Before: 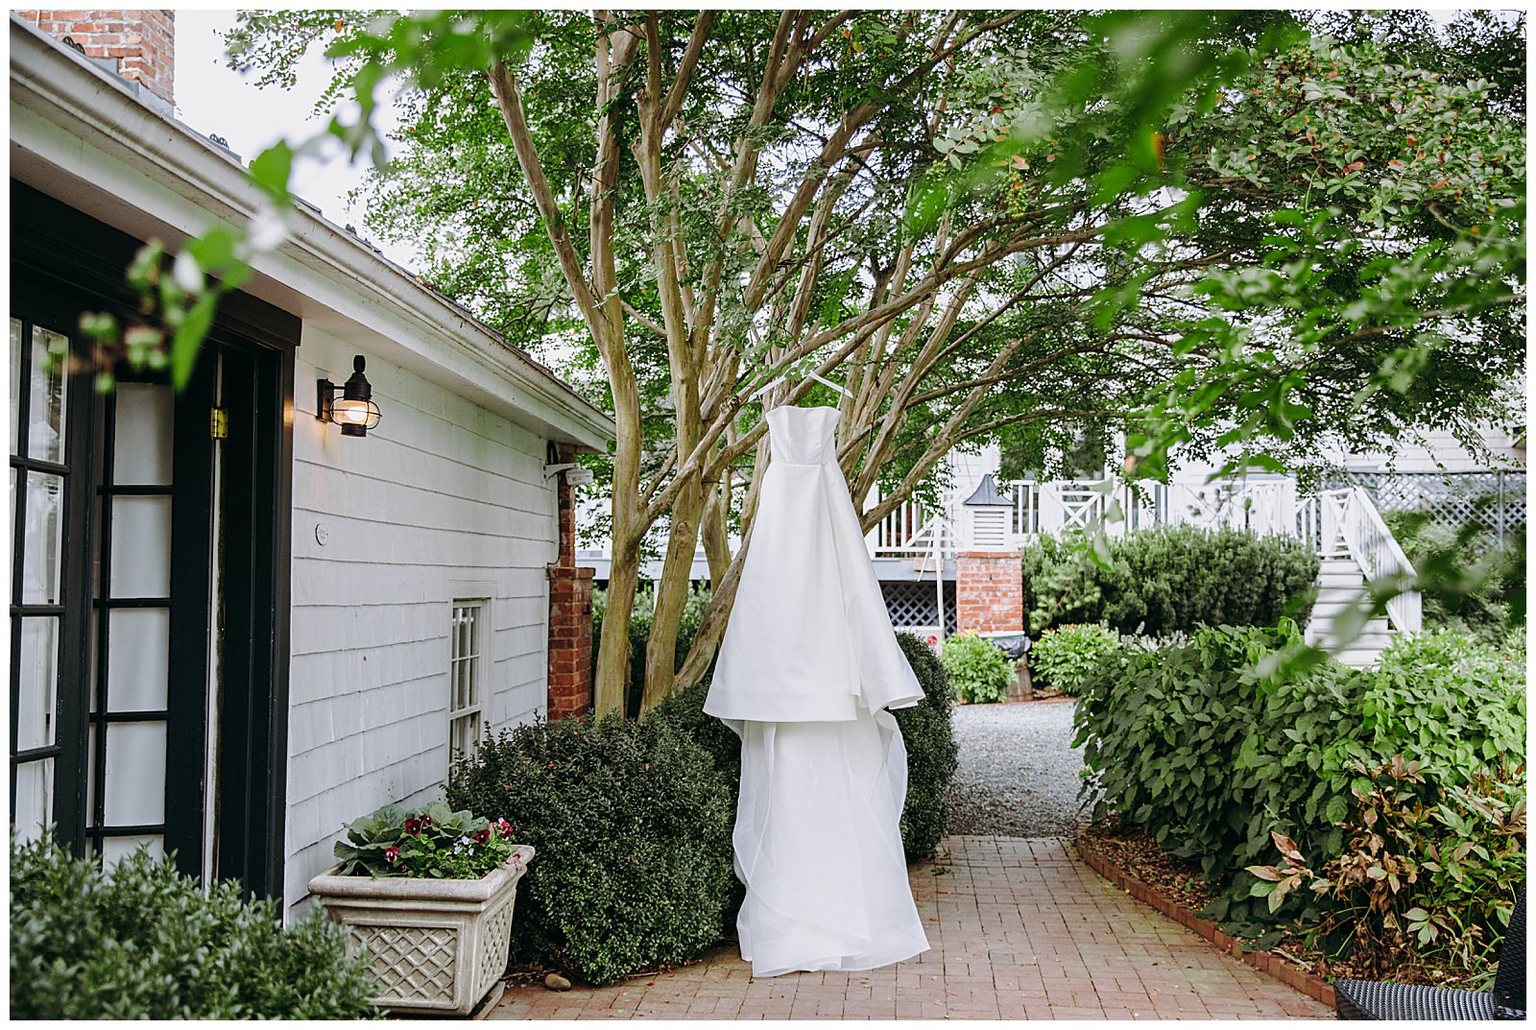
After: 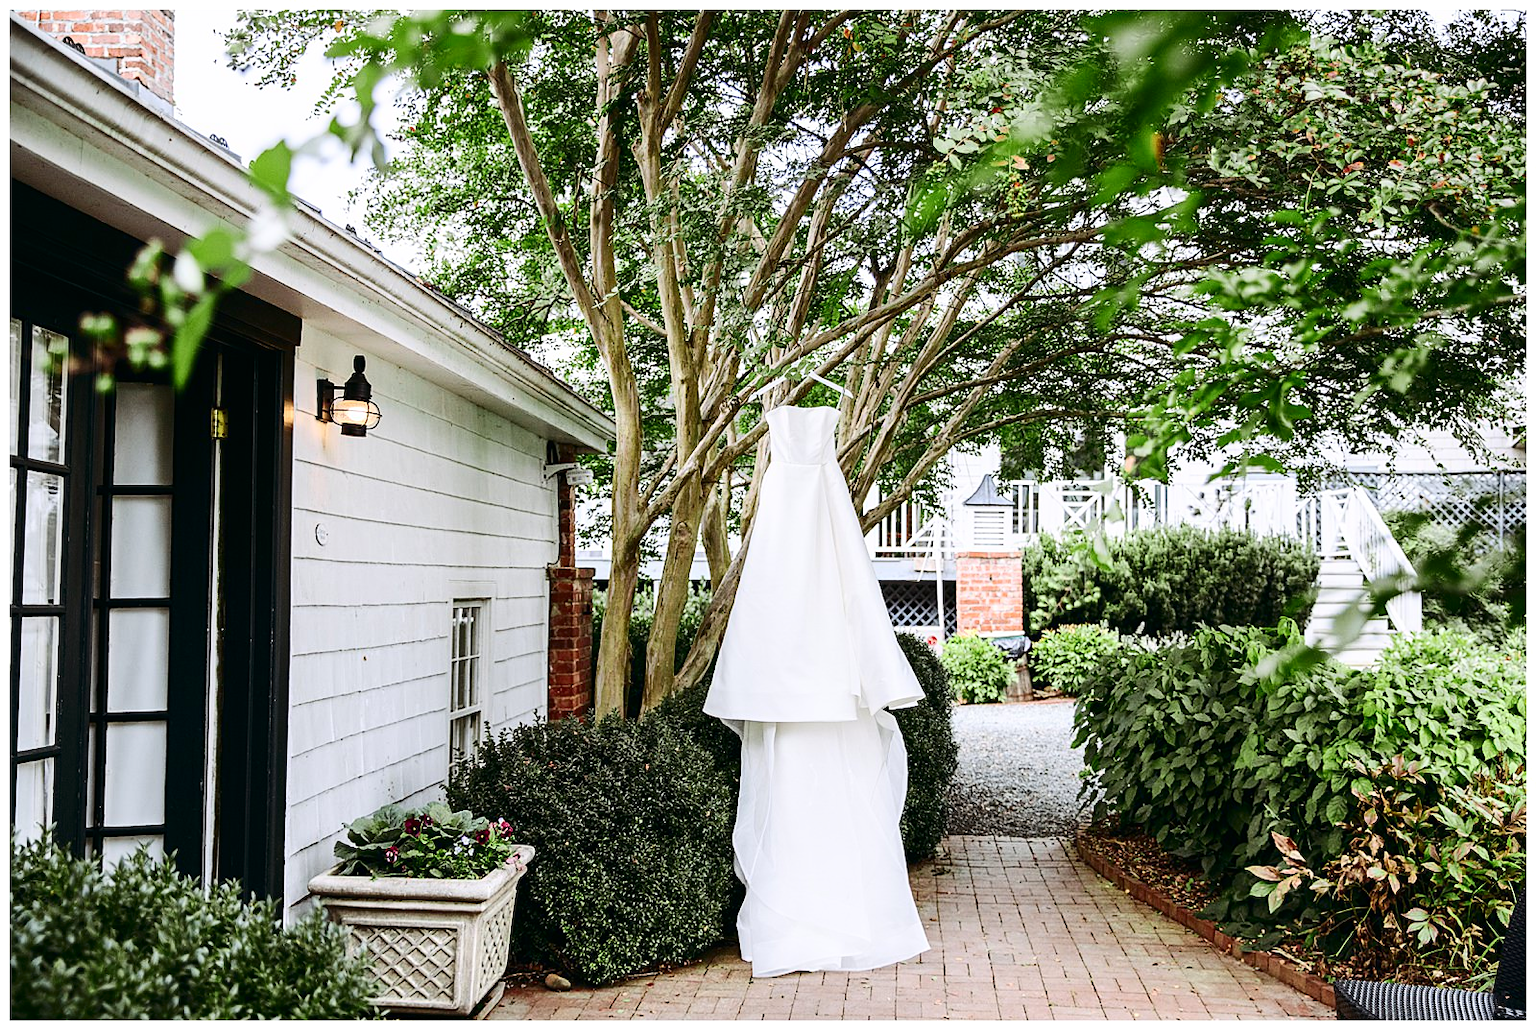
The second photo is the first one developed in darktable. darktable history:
contrast brightness saturation: contrast 0.28
exposure: black level correction 0, exposure 0.2 EV, compensate exposure bias true, compensate highlight preservation false
